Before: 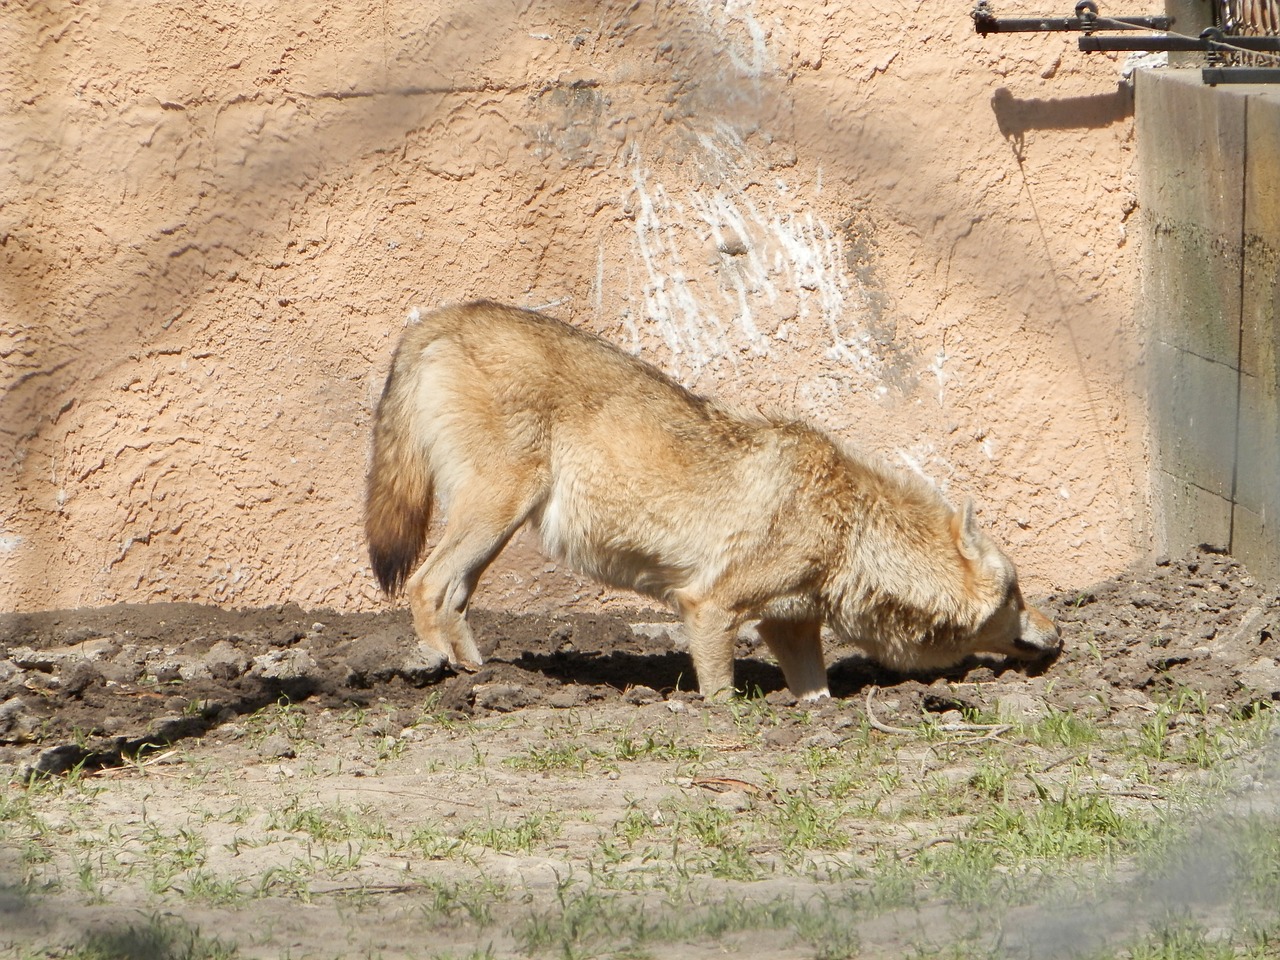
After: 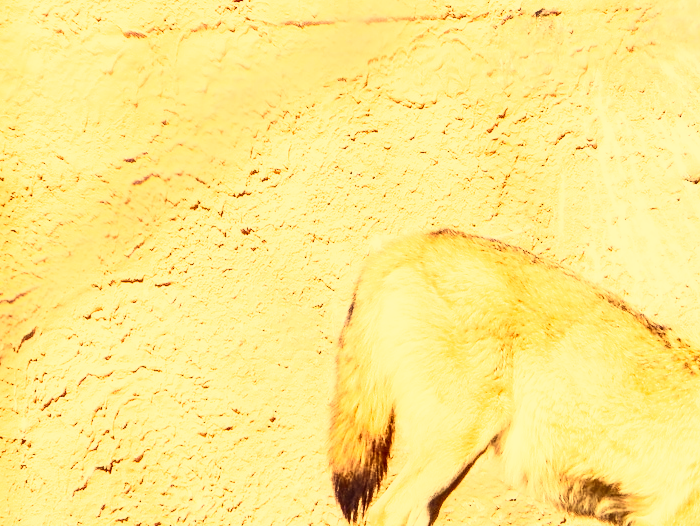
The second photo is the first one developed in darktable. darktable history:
crop and rotate: left 3.047%, top 7.509%, right 42.236%, bottom 37.598%
shadows and highlights: shadows 37.27, highlights -28.18, soften with gaussian
local contrast: on, module defaults
contrast brightness saturation: contrast 0.62, brightness 0.34, saturation 0.14
exposure: black level correction 0, exposure 1.1 EV, compensate exposure bias true, compensate highlight preservation false
filmic rgb: black relative exposure -5 EV, white relative exposure 3.5 EV, hardness 3.19, contrast 1.2, highlights saturation mix -50%
color correction: highlights a* 10.12, highlights b* 39.04, shadows a* 14.62, shadows b* 3.37
